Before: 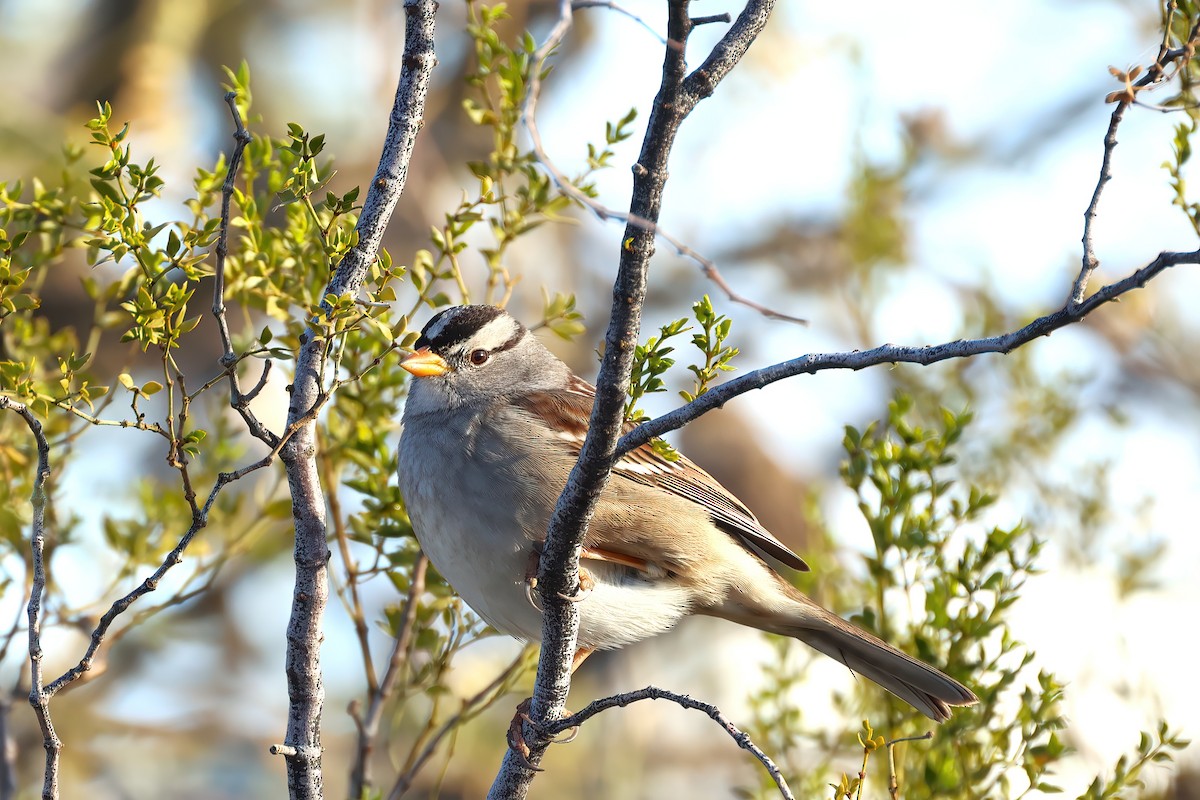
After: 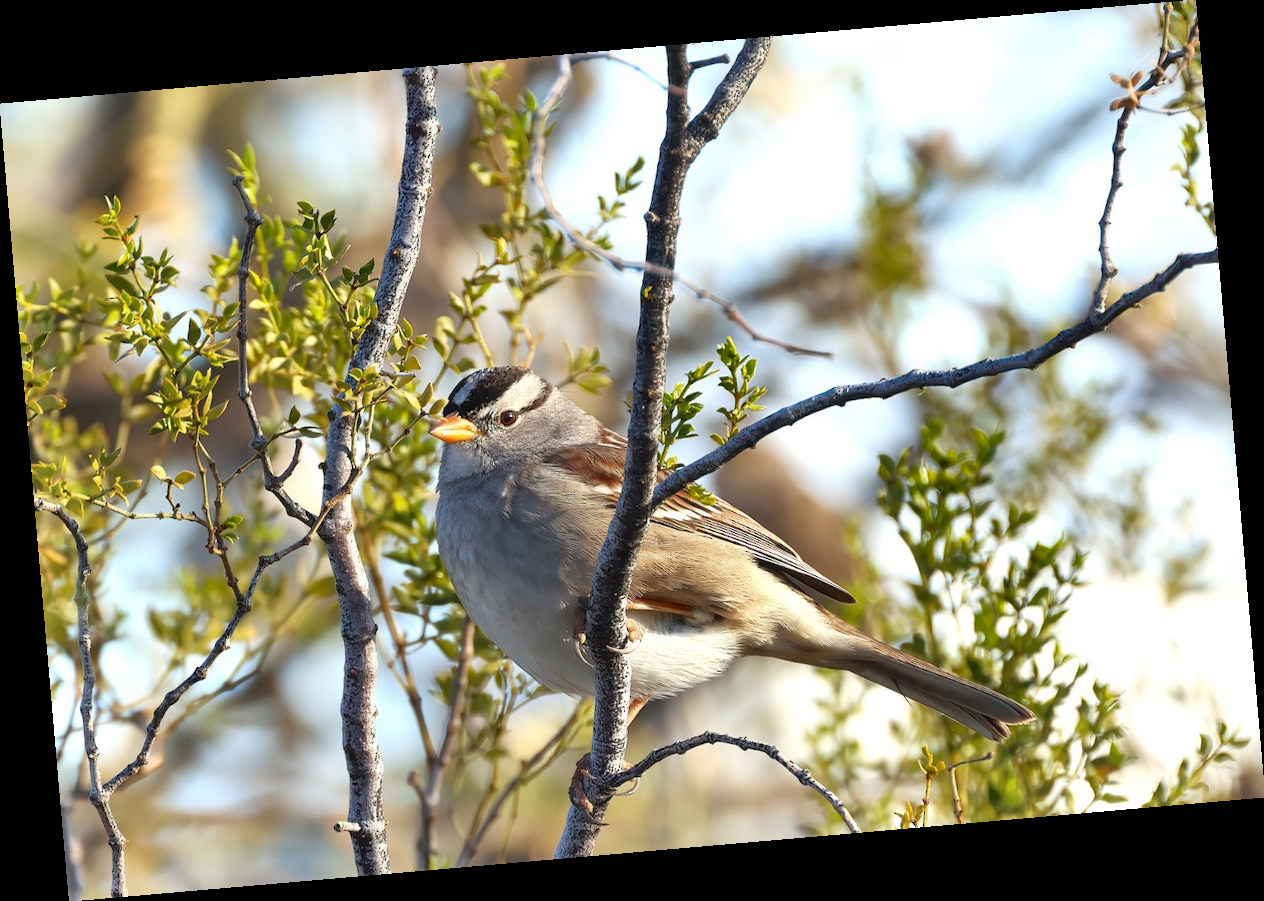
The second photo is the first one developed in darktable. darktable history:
rotate and perspective: rotation -4.98°, automatic cropping off
shadows and highlights: shadows 60, soften with gaussian
